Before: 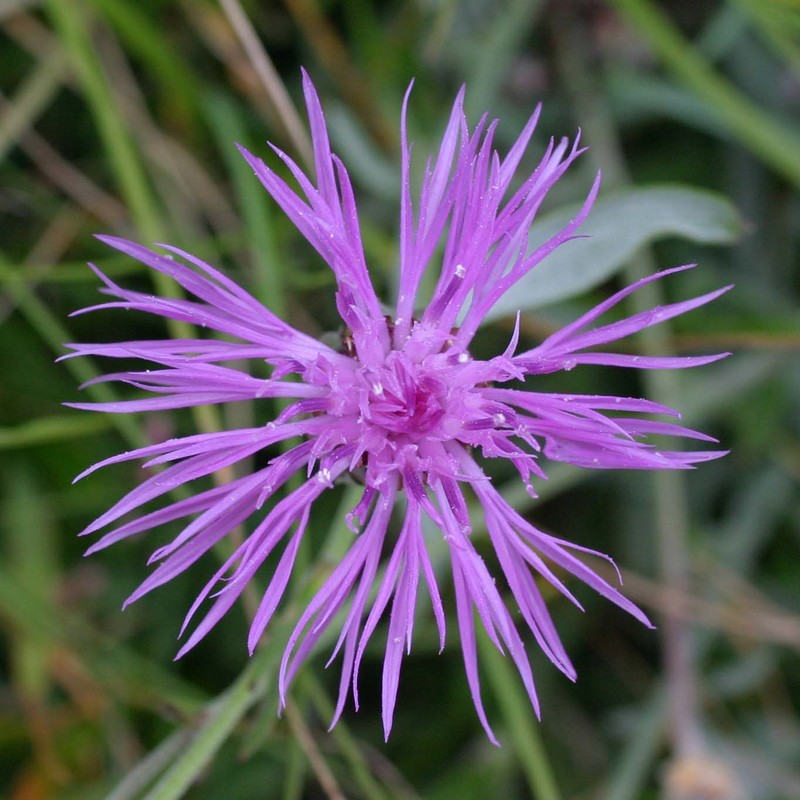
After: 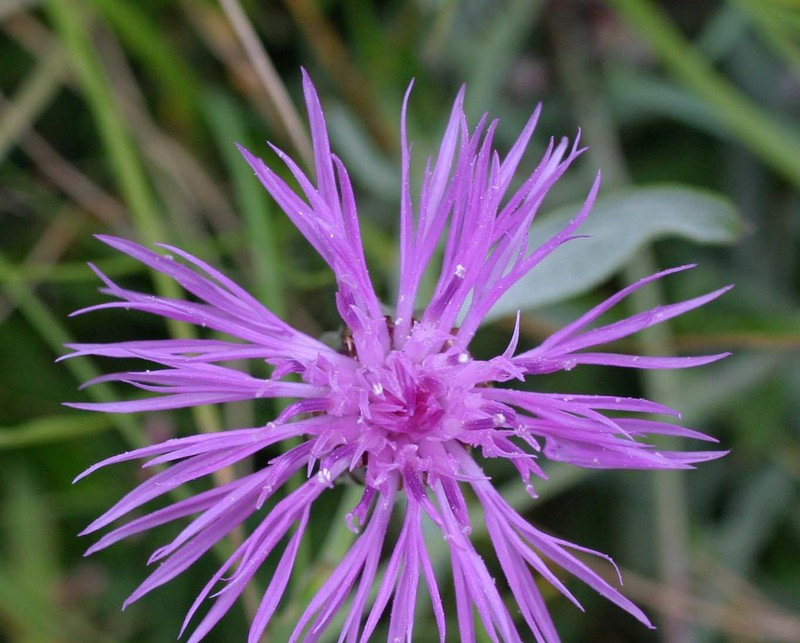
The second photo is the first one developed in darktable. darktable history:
tone equalizer: on, module defaults
crop: bottom 19.625%
